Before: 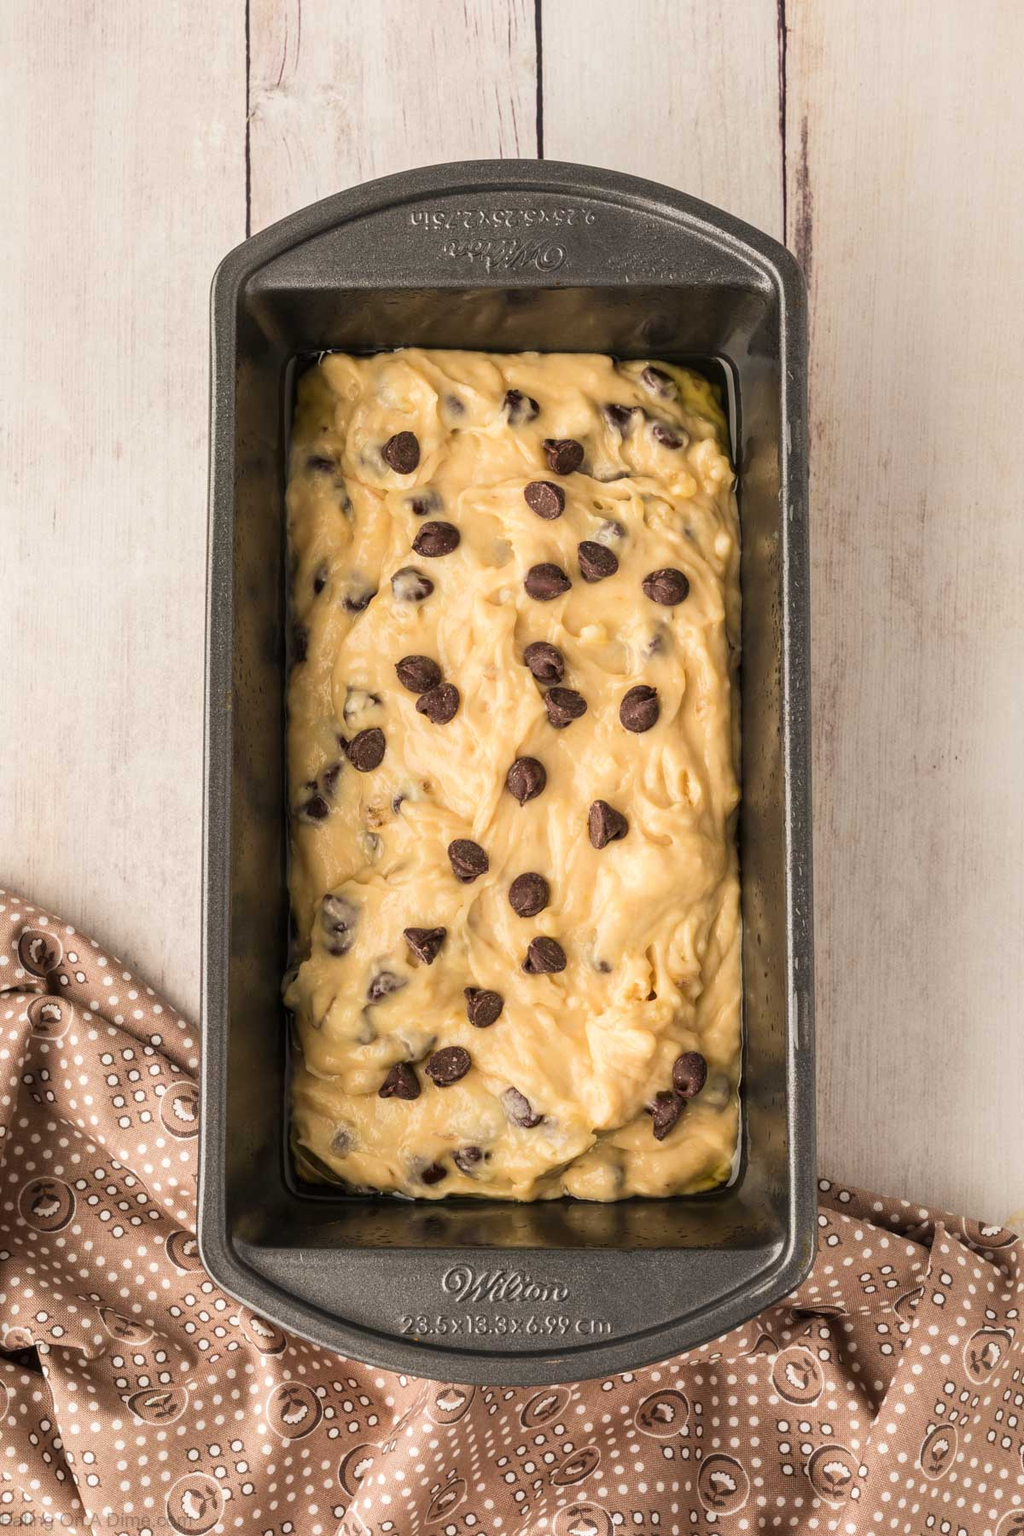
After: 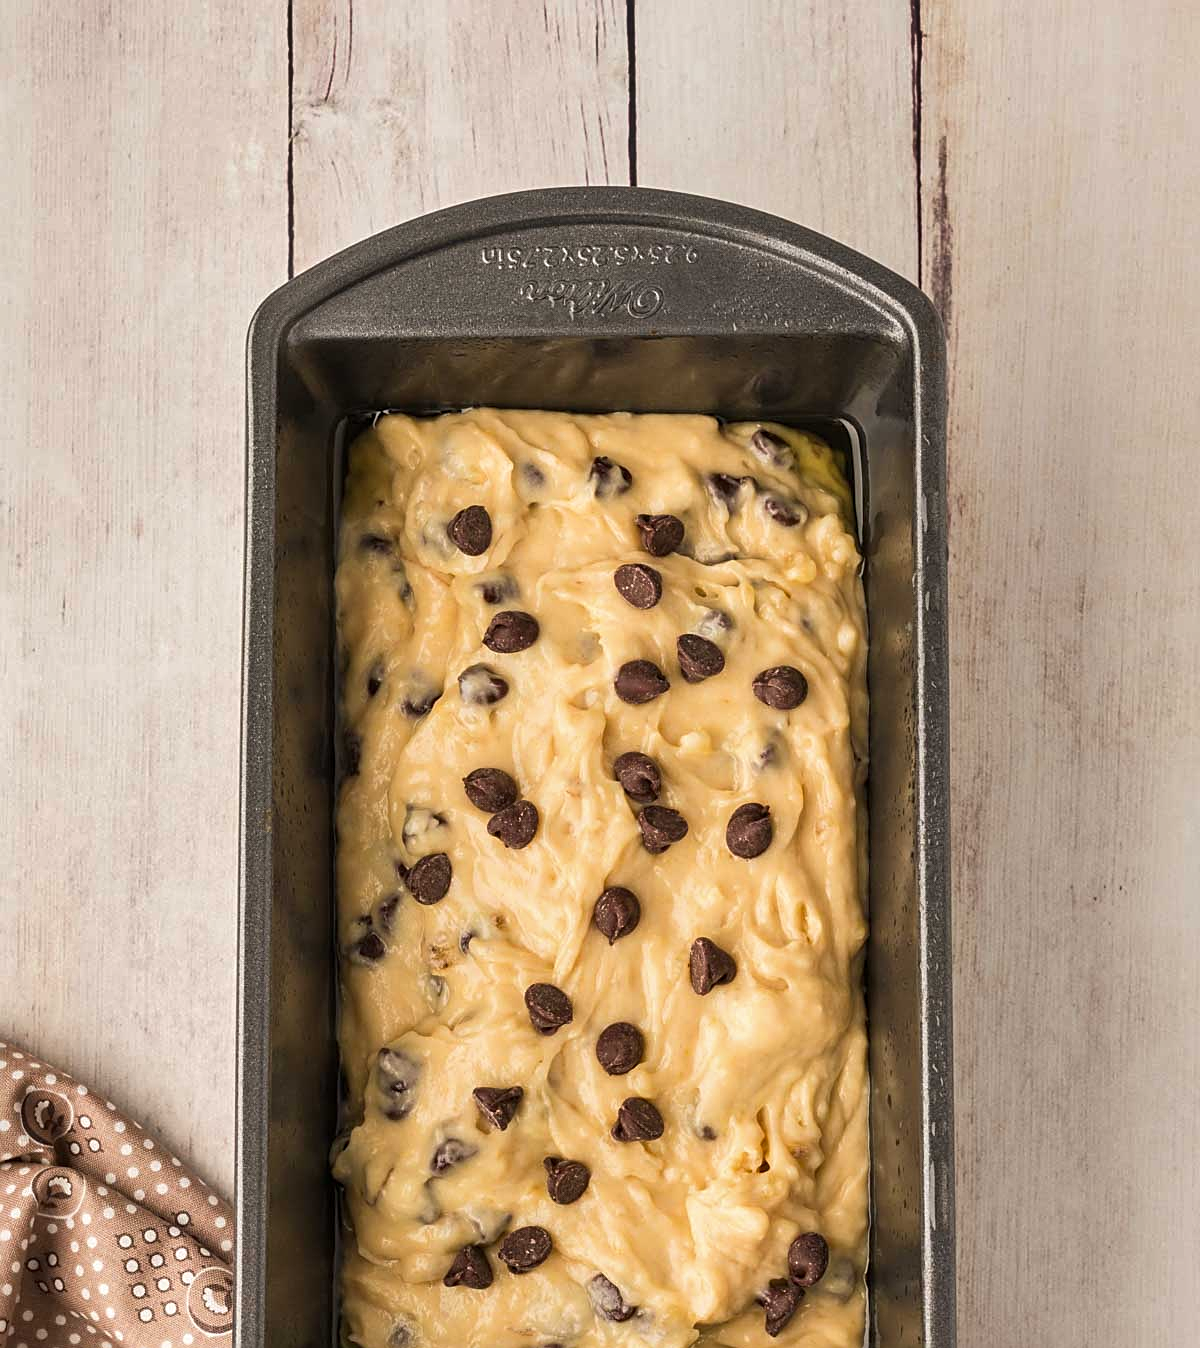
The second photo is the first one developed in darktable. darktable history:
crop: bottom 24.967%
sharpen: on, module defaults
shadows and highlights: shadows 60, soften with gaussian
